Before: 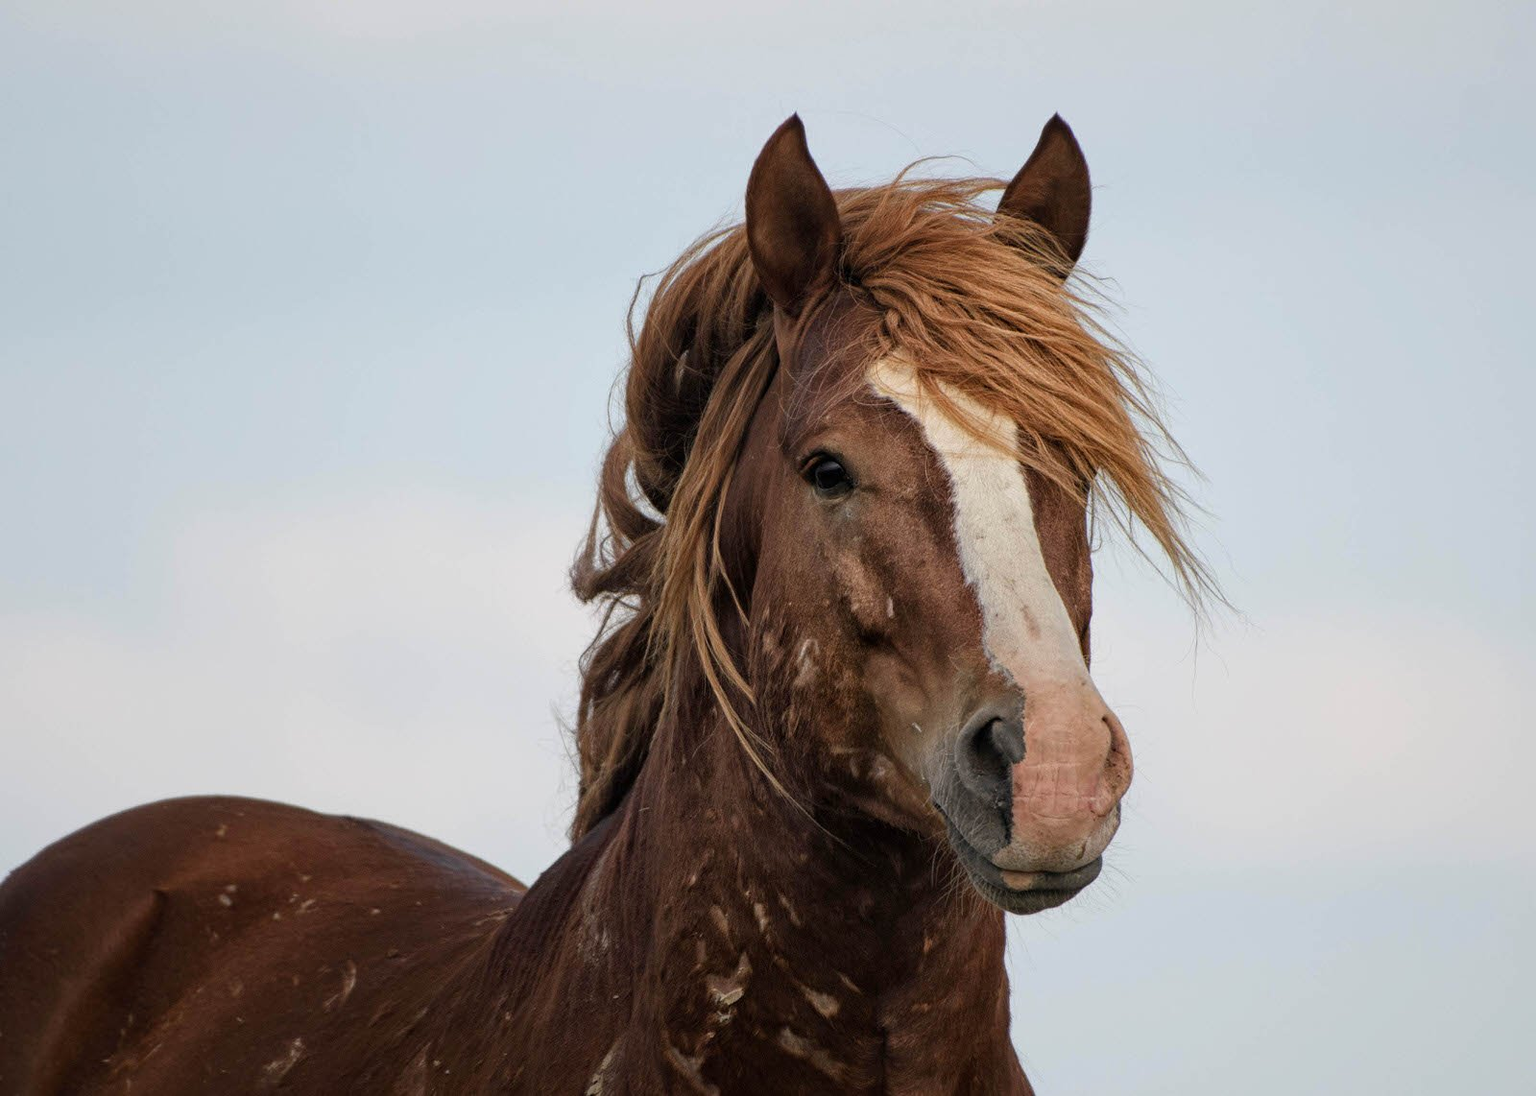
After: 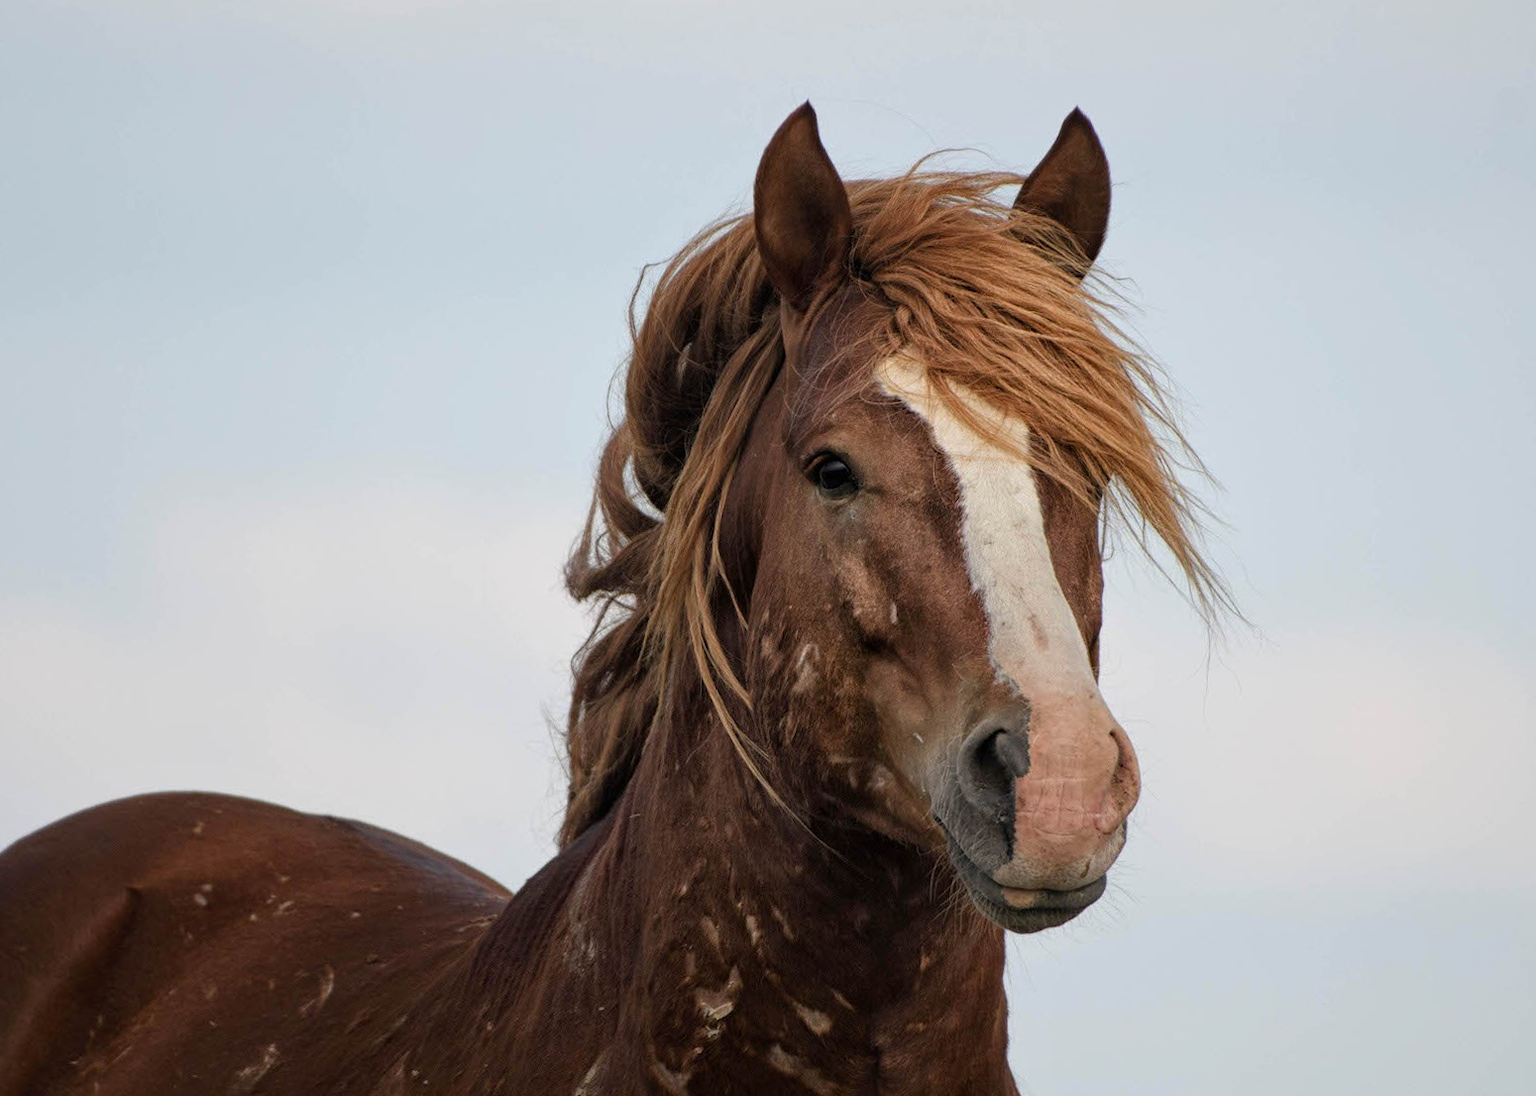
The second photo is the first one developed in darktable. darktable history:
tone equalizer: on, module defaults
crop and rotate: angle -1.31°
